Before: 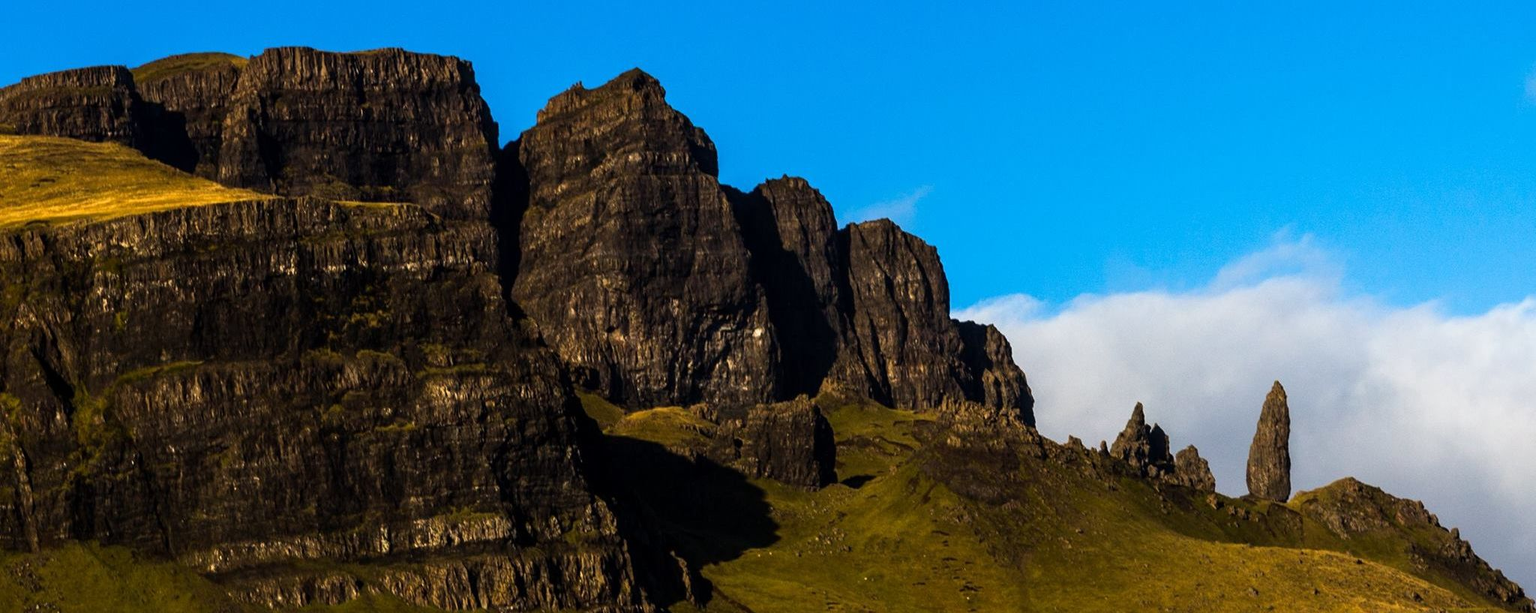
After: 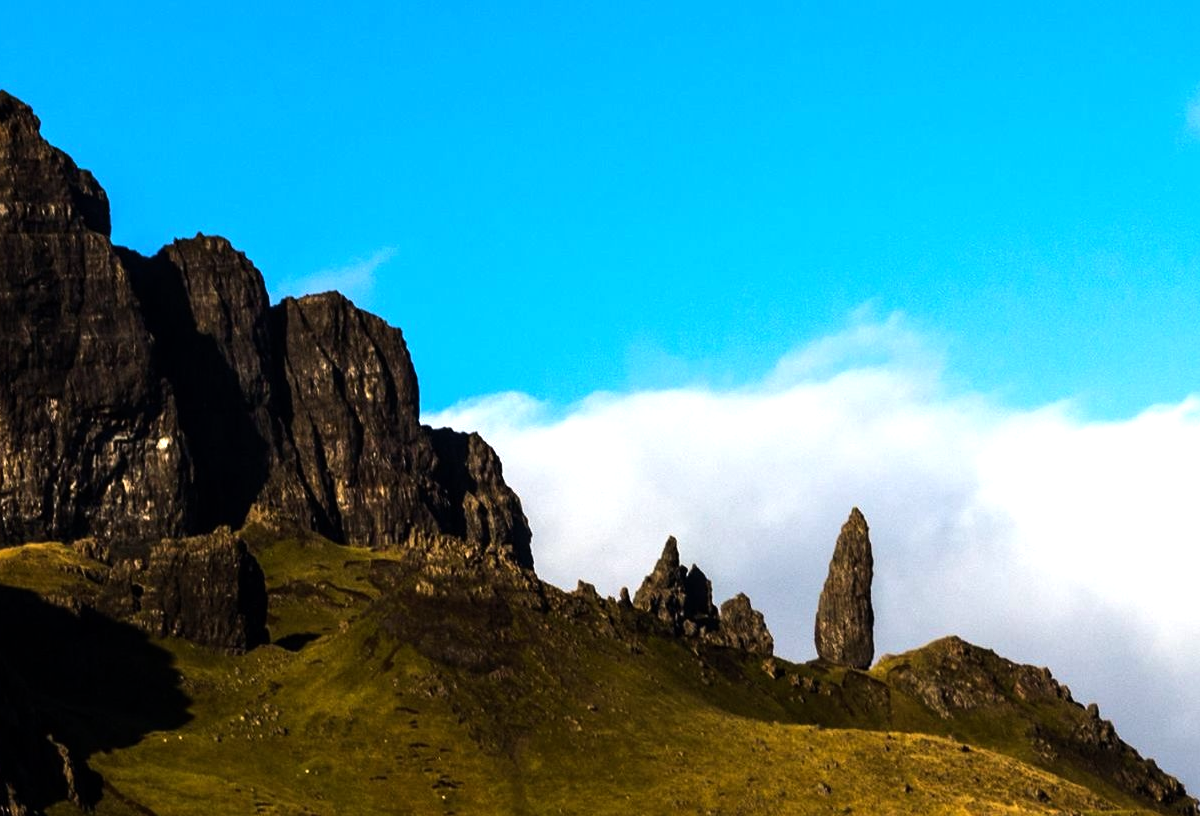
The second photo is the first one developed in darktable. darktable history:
tone equalizer: -8 EV -0.75 EV, -7 EV -0.7 EV, -6 EV -0.6 EV, -5 EV -0.4 EV, -3 EV 0.4 EV, -2 EV 0.6 EV, -1 EV 0.7 EV, +0 EV 0.75 EV, edges refinement/feathering 500, mask exposure compensation -1.57 EV, preserve details no
crop: left 41.402%
